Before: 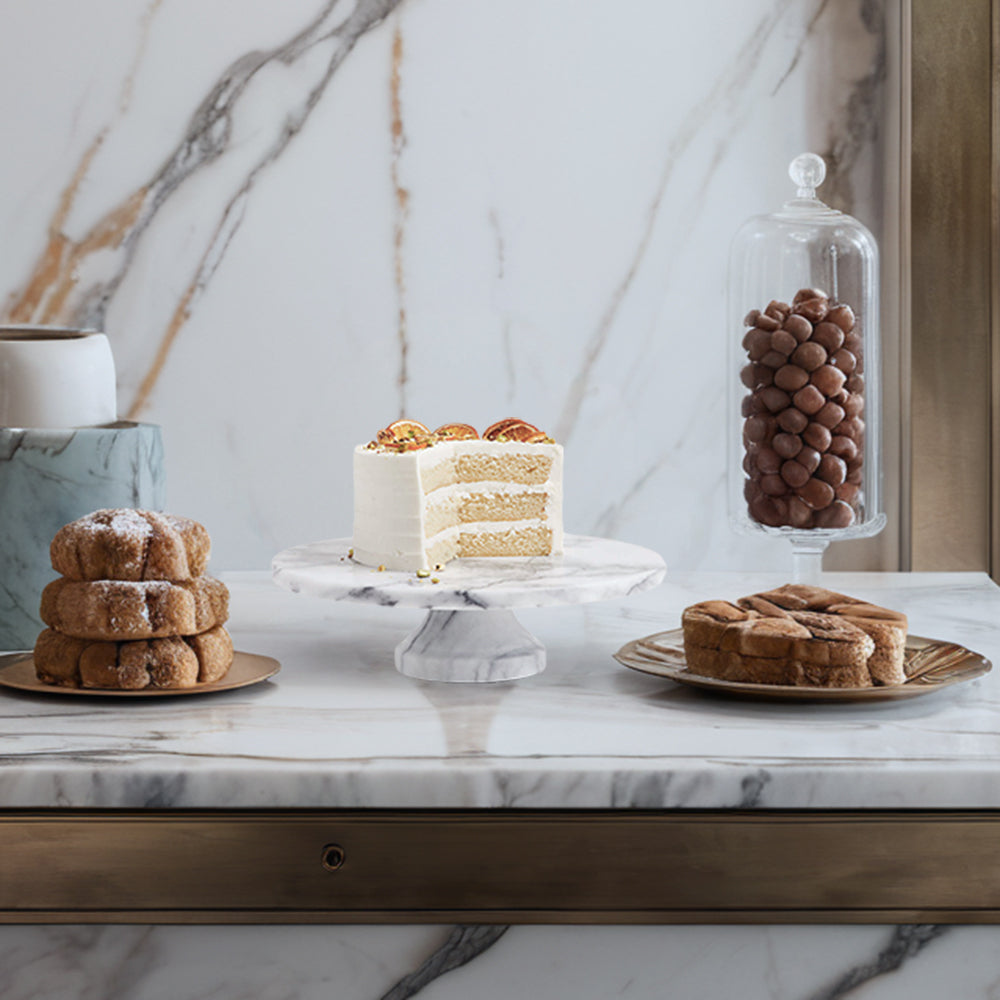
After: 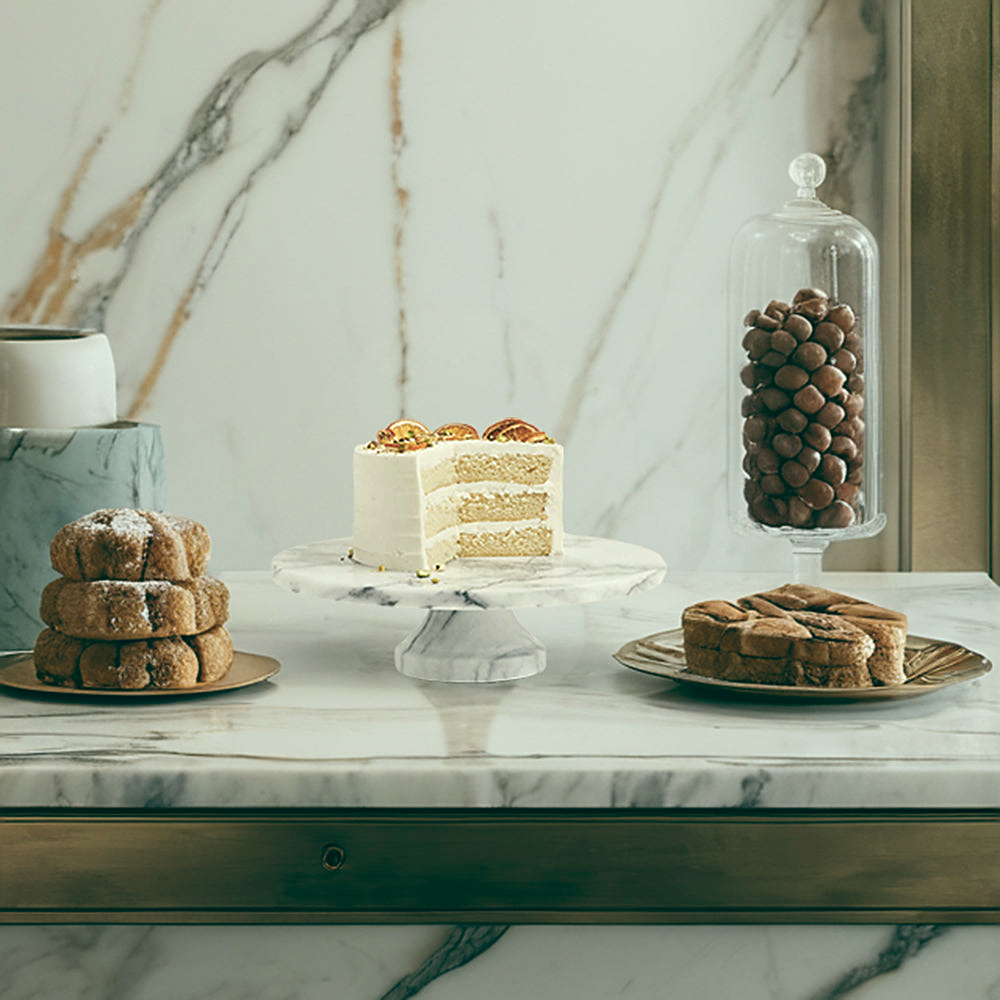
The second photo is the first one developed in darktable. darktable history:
exposure: exposure 0.2 EV, compensate highlight preservation false
sharpen: on, module defaults
color balance: lift [1.005, 0.99, 1.007, 1.01], gamma [1, 1.034, 1.032, 0.966], gain [0.873, 1.055, 1.067, 0.933]
